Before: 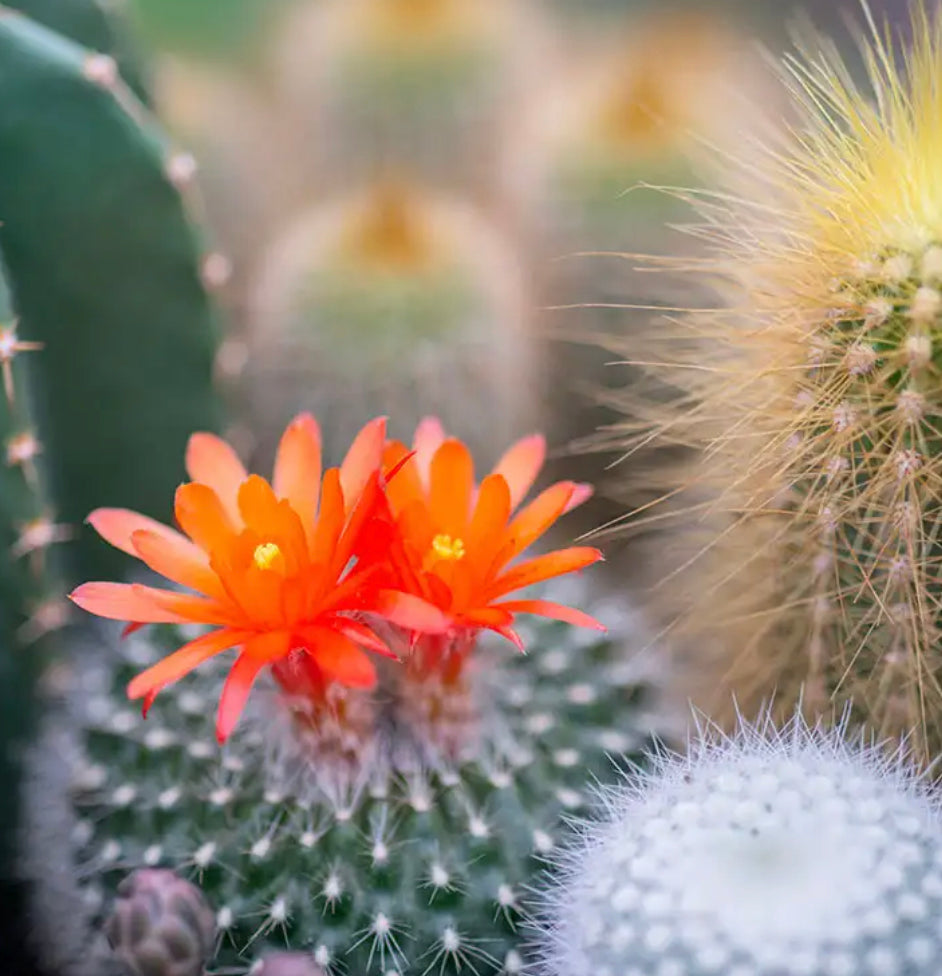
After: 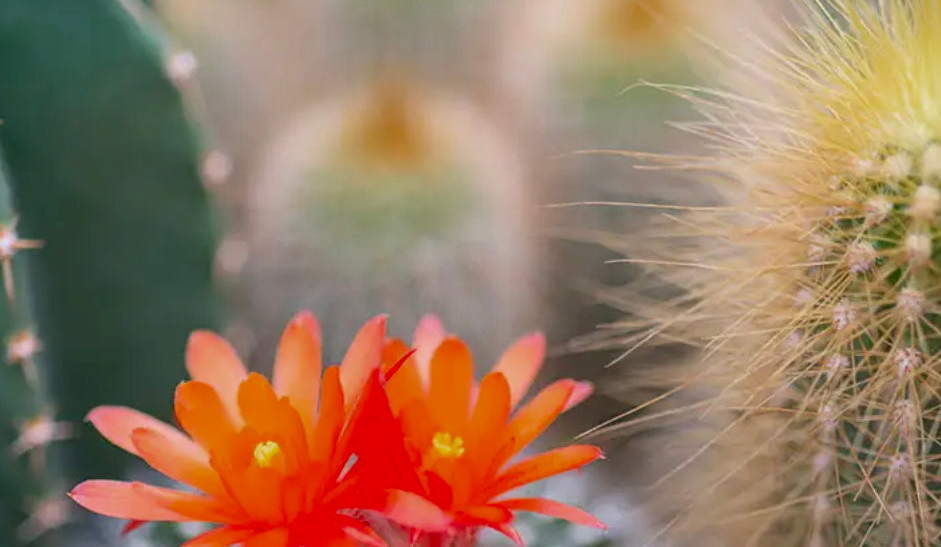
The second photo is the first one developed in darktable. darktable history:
color zones: curves: ch0 [(0, 0.444) (0.143, 0.442) (0.286, 0.441) (0.429, 0.441) (0.571, 0.441) (0.714, 0.441) (0.857, 0.442) (1, 0.444)]
crop and rotate: top 10.605%, bottom 33.274%
